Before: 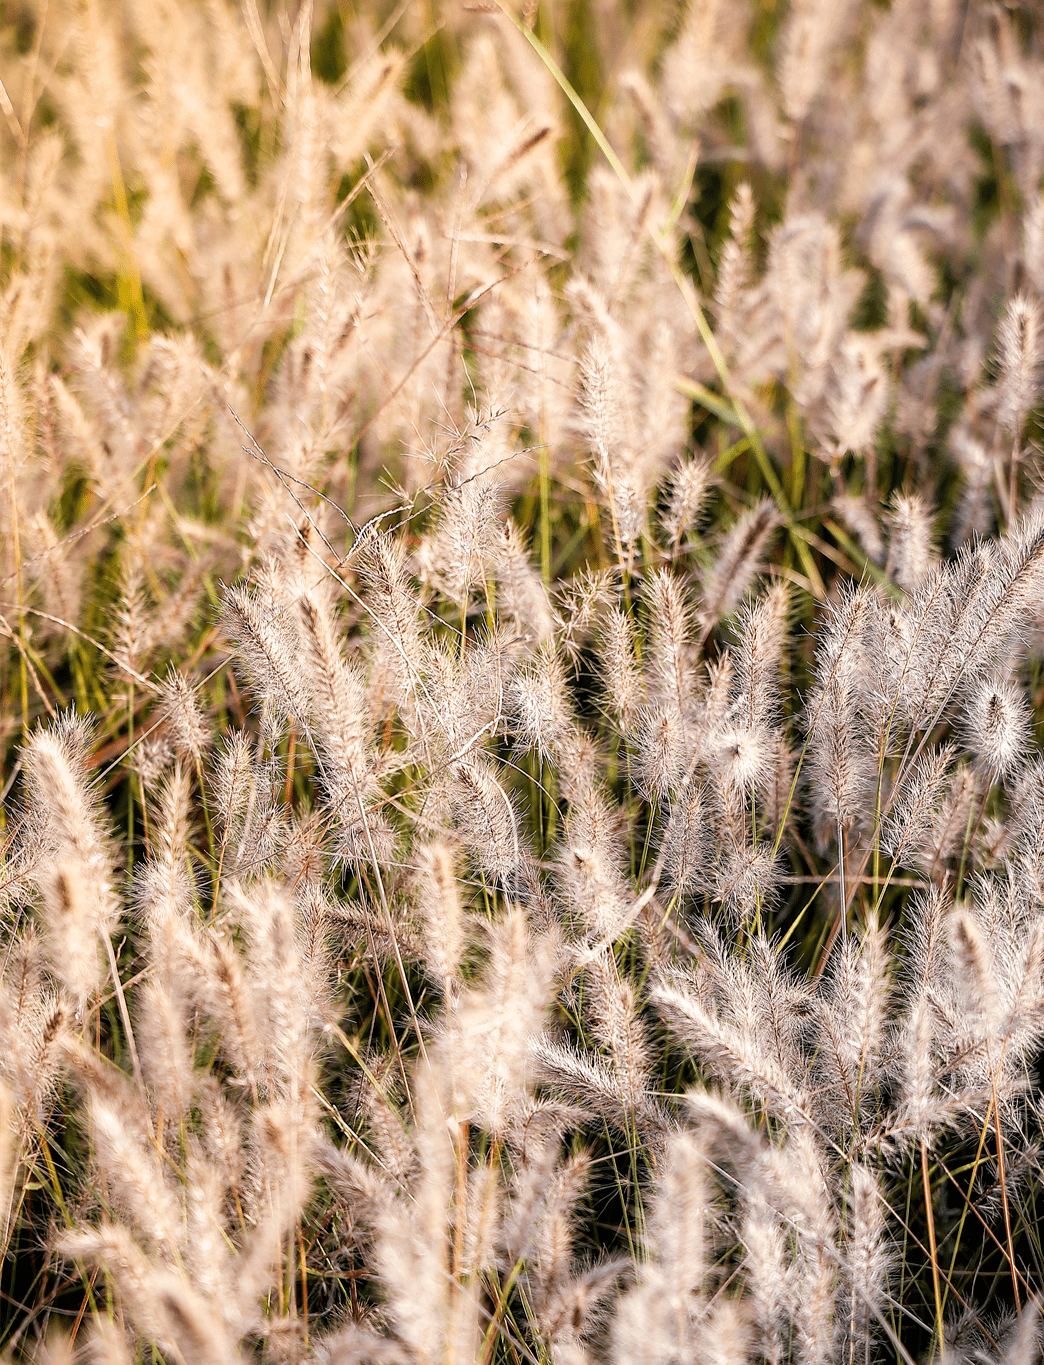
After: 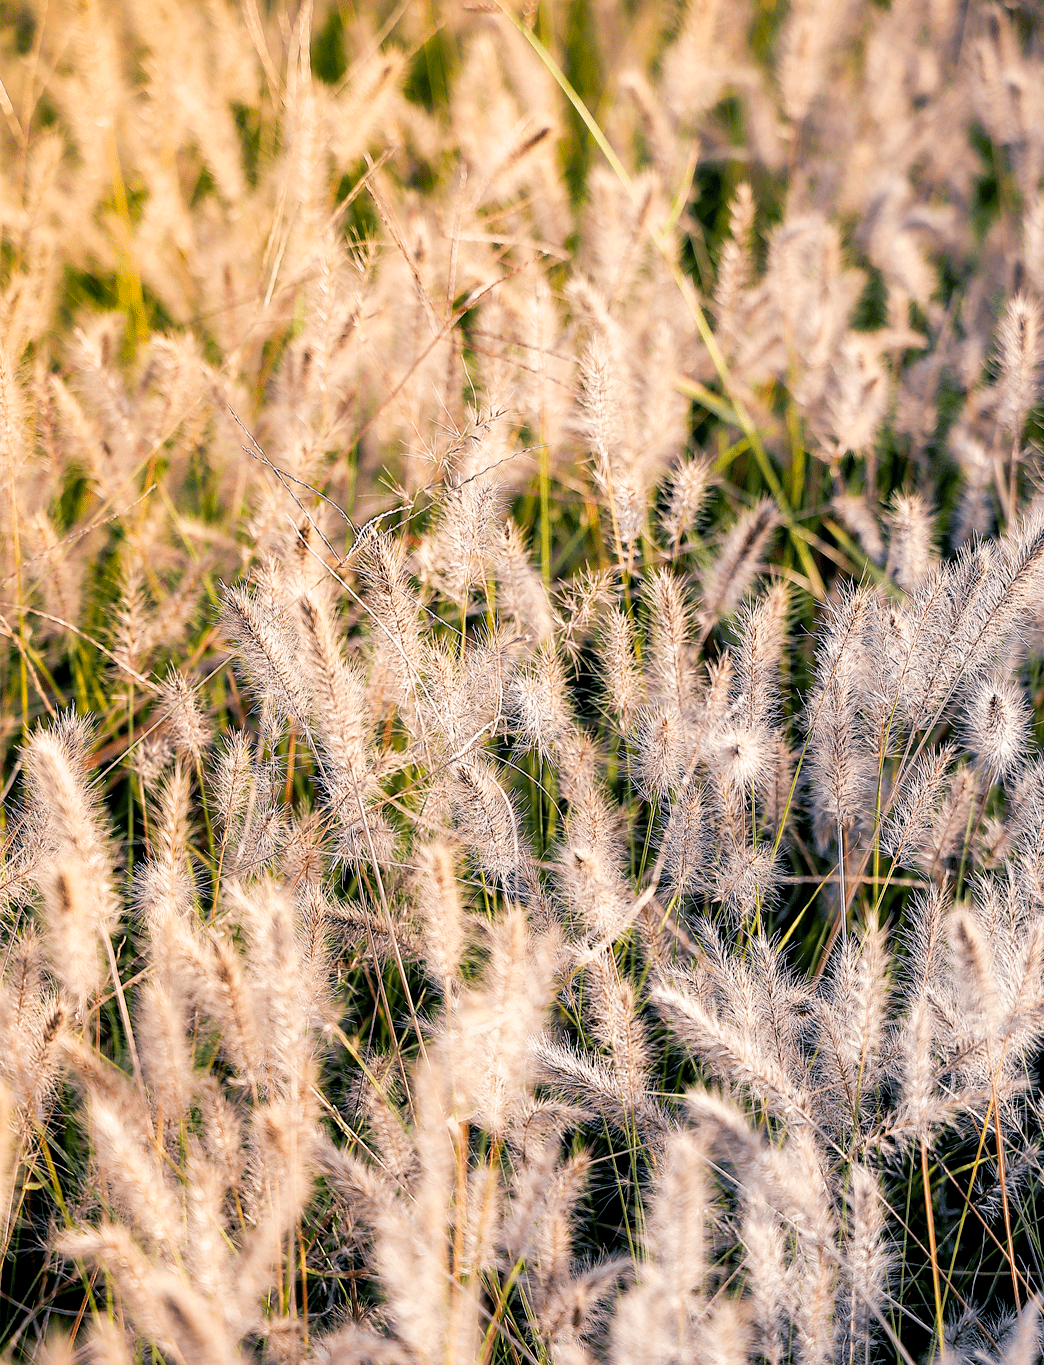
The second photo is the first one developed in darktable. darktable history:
color balance rgb: shadows lift › luminance -40.731%, shadows lift › chroma 13.993%, shadows lift › hue 259.55°, global offset › luminance -0.513%, perceptual saturation grading › global saturation 0.561%
shadows and highlights: shadows 73.95, highlights -26.48, soften with gaussian
contrast brightness saturation: brightness 0.09, saturation 0.194
